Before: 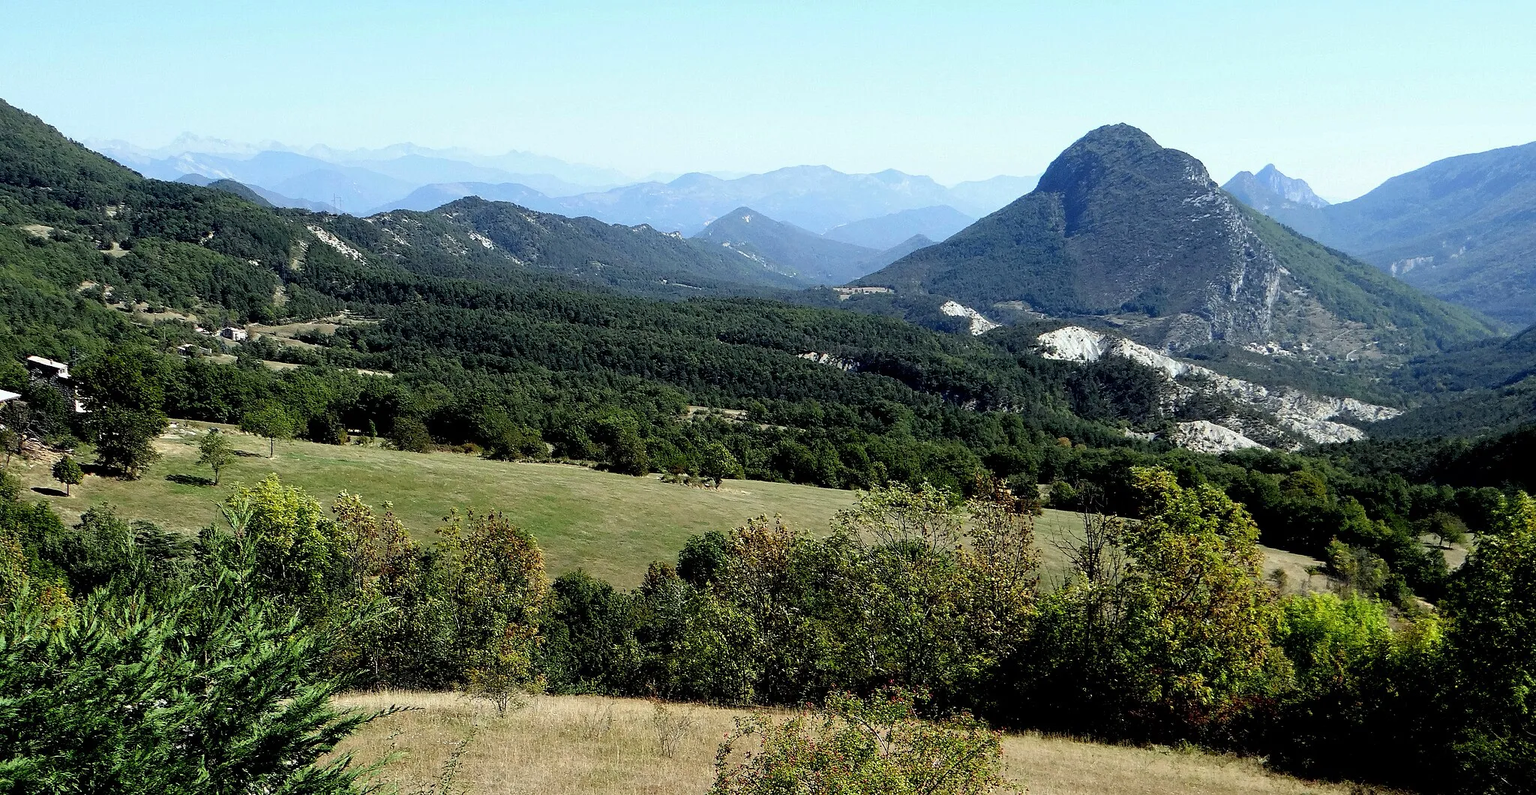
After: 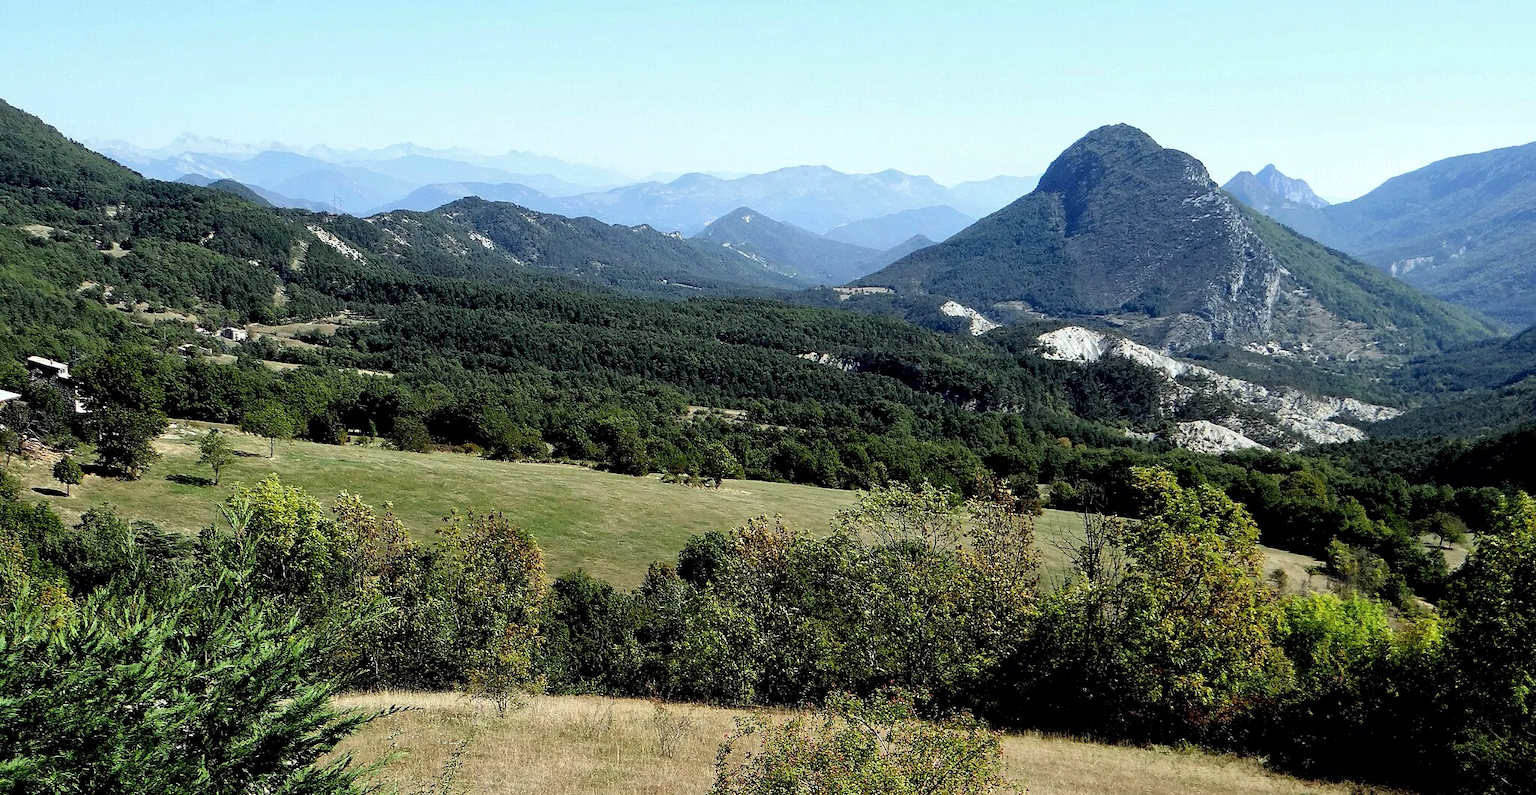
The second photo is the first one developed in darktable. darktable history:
local contrast: mode bilateral grid, contrast 20, coarseness 49, detail 128%, midtone range 0.2
